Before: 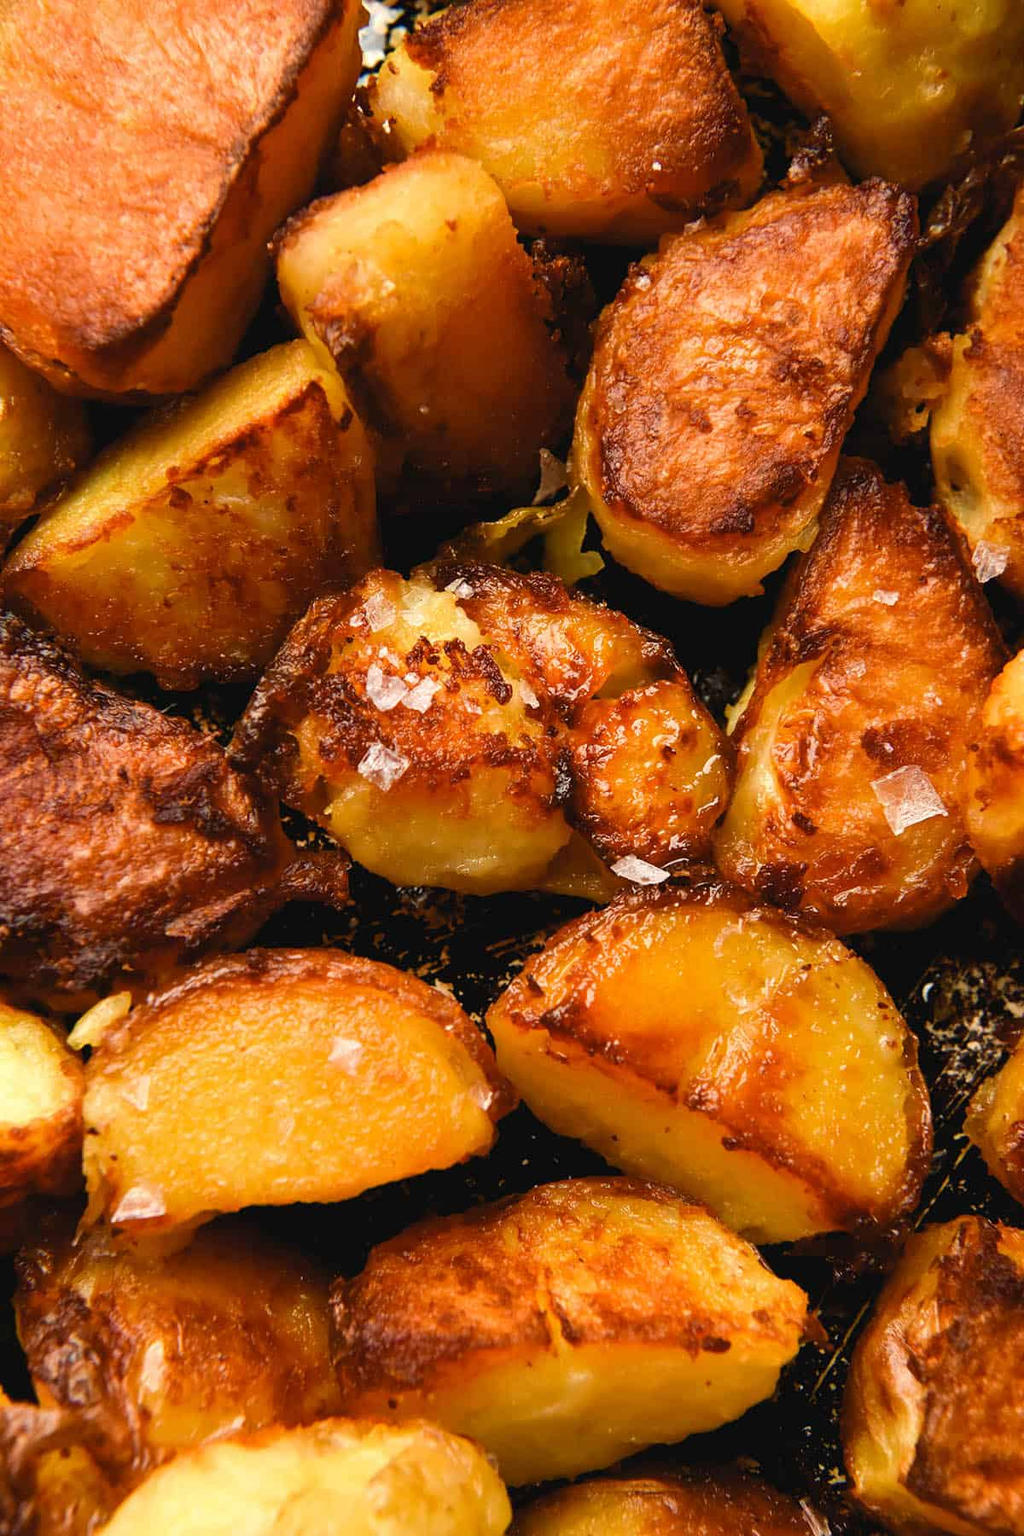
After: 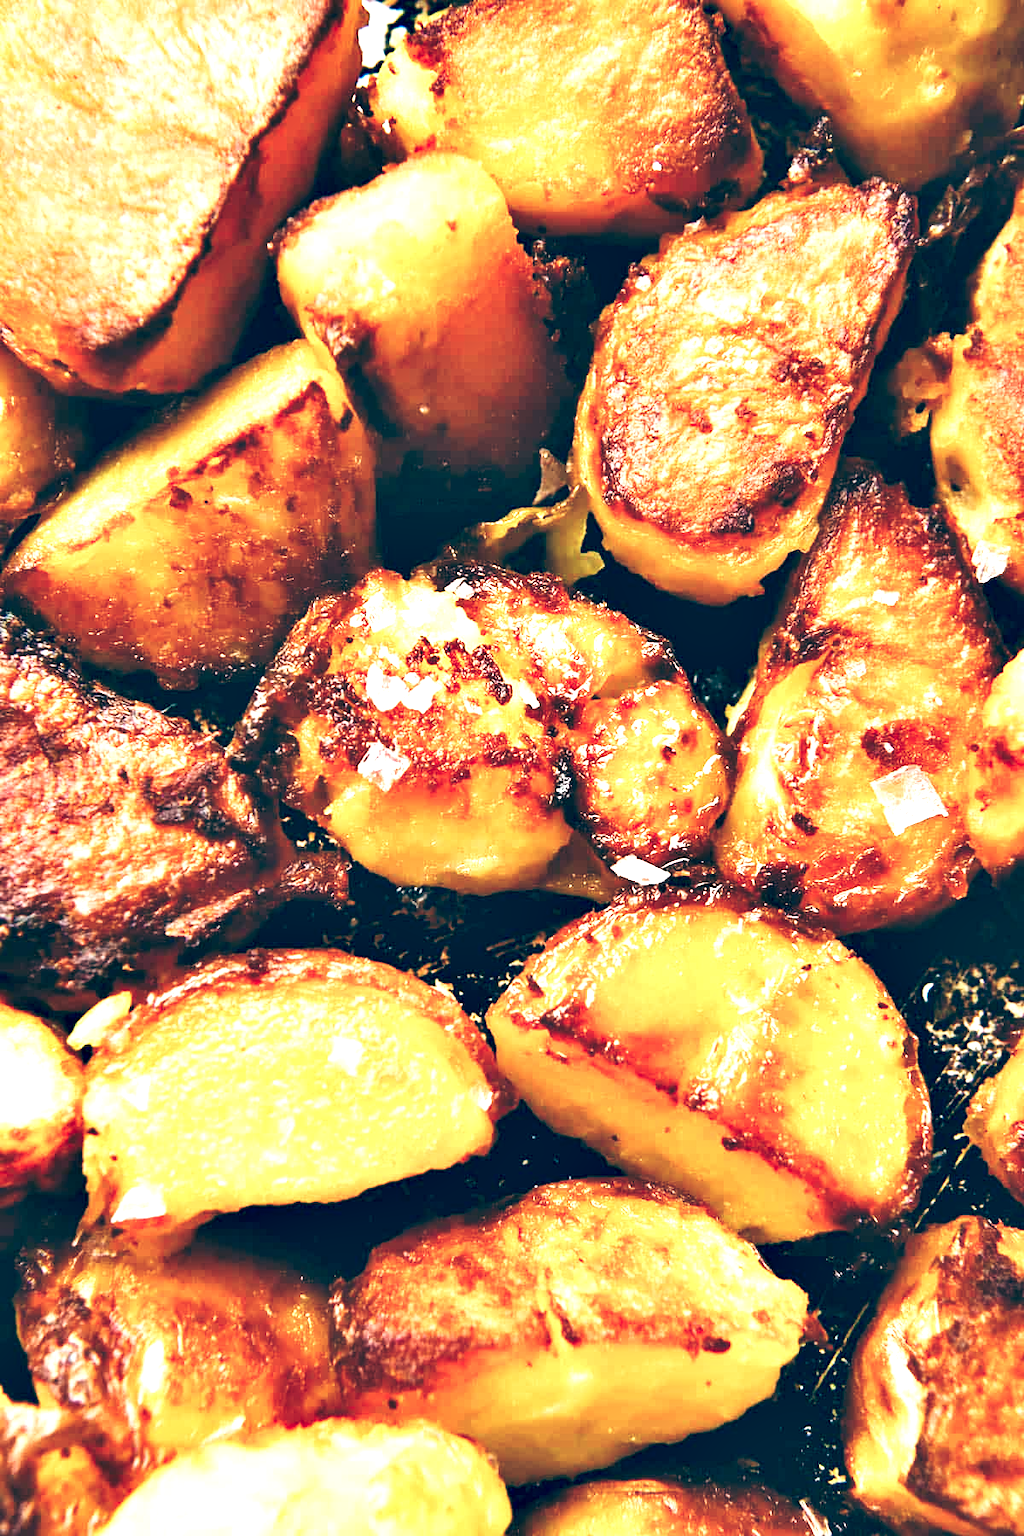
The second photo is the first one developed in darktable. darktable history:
base curve: curves: ch0 [(0, 0) (0.204, 0.334) (0.55, 0.733) (1, 1)], preserve colors none
exposure: black level correction 0, exposure 1.015 EV, compensate exposure bias true, compensate highlight preservation false
contrast equalizer: octaves 7, y [[0.6 ×6], [0.55 ×6], [0 ×6], [0 ×6], [0 ×6]]
color balance: lift [1.016, 0.983, 1, 1.017], gamma [0.958, 1, 1, 1], gain [0.981, 1.007, 0.993, 1.002], input saturation 118.26%, contrast 13.43%, contrast fulcrum 21.62%, output saturation 82.76%
